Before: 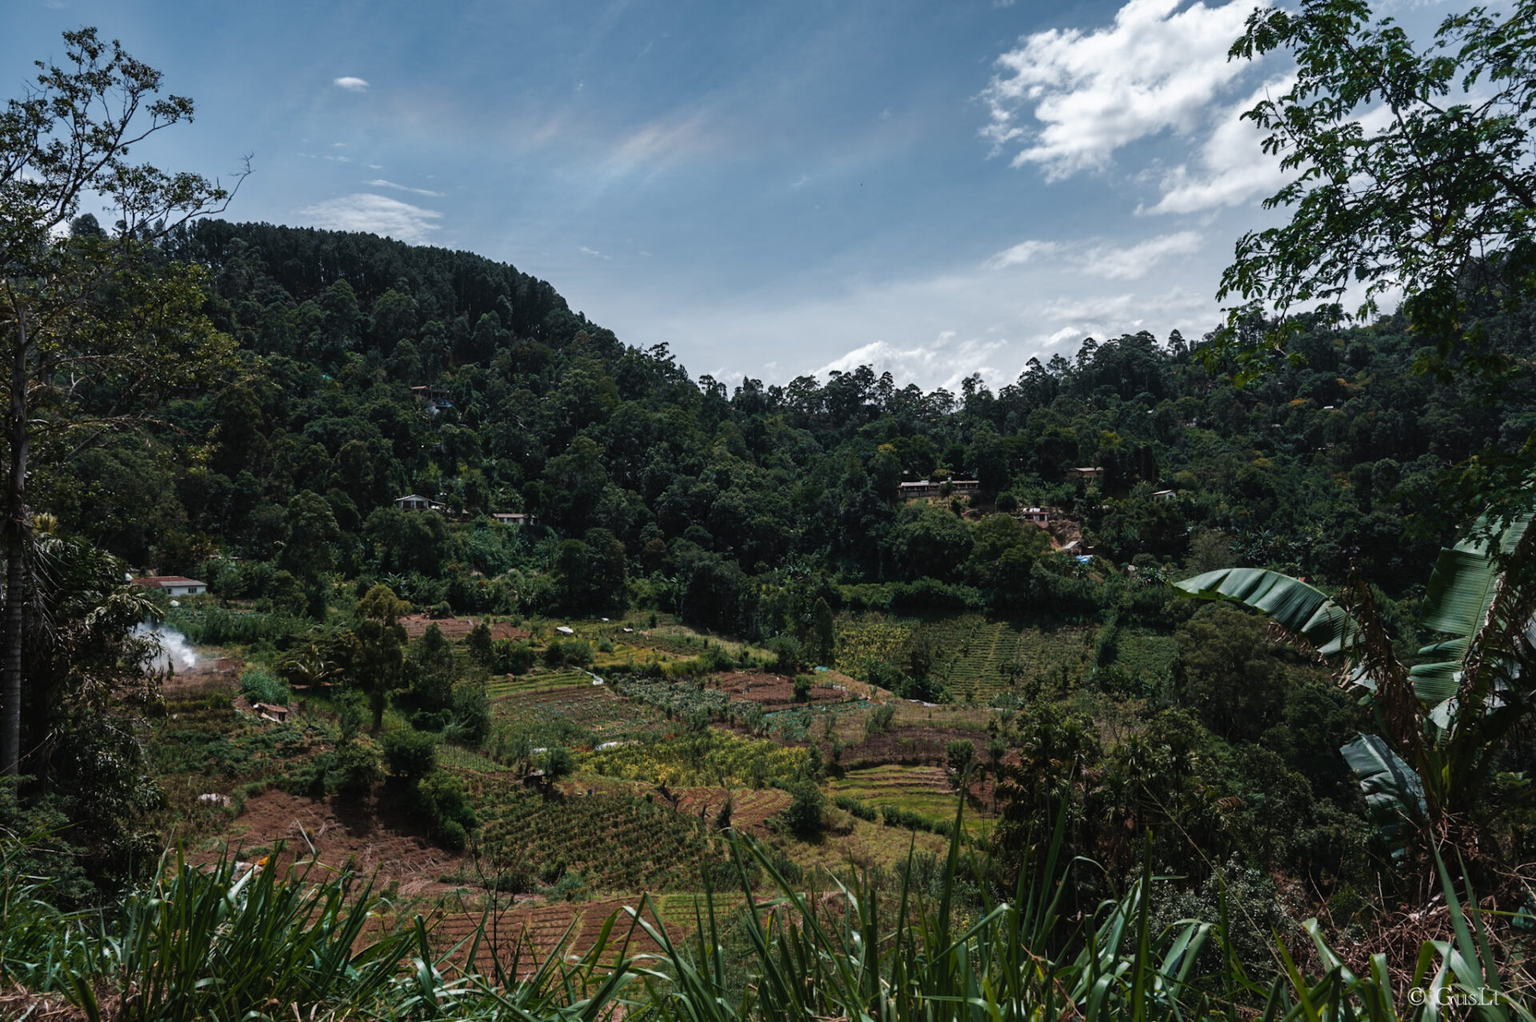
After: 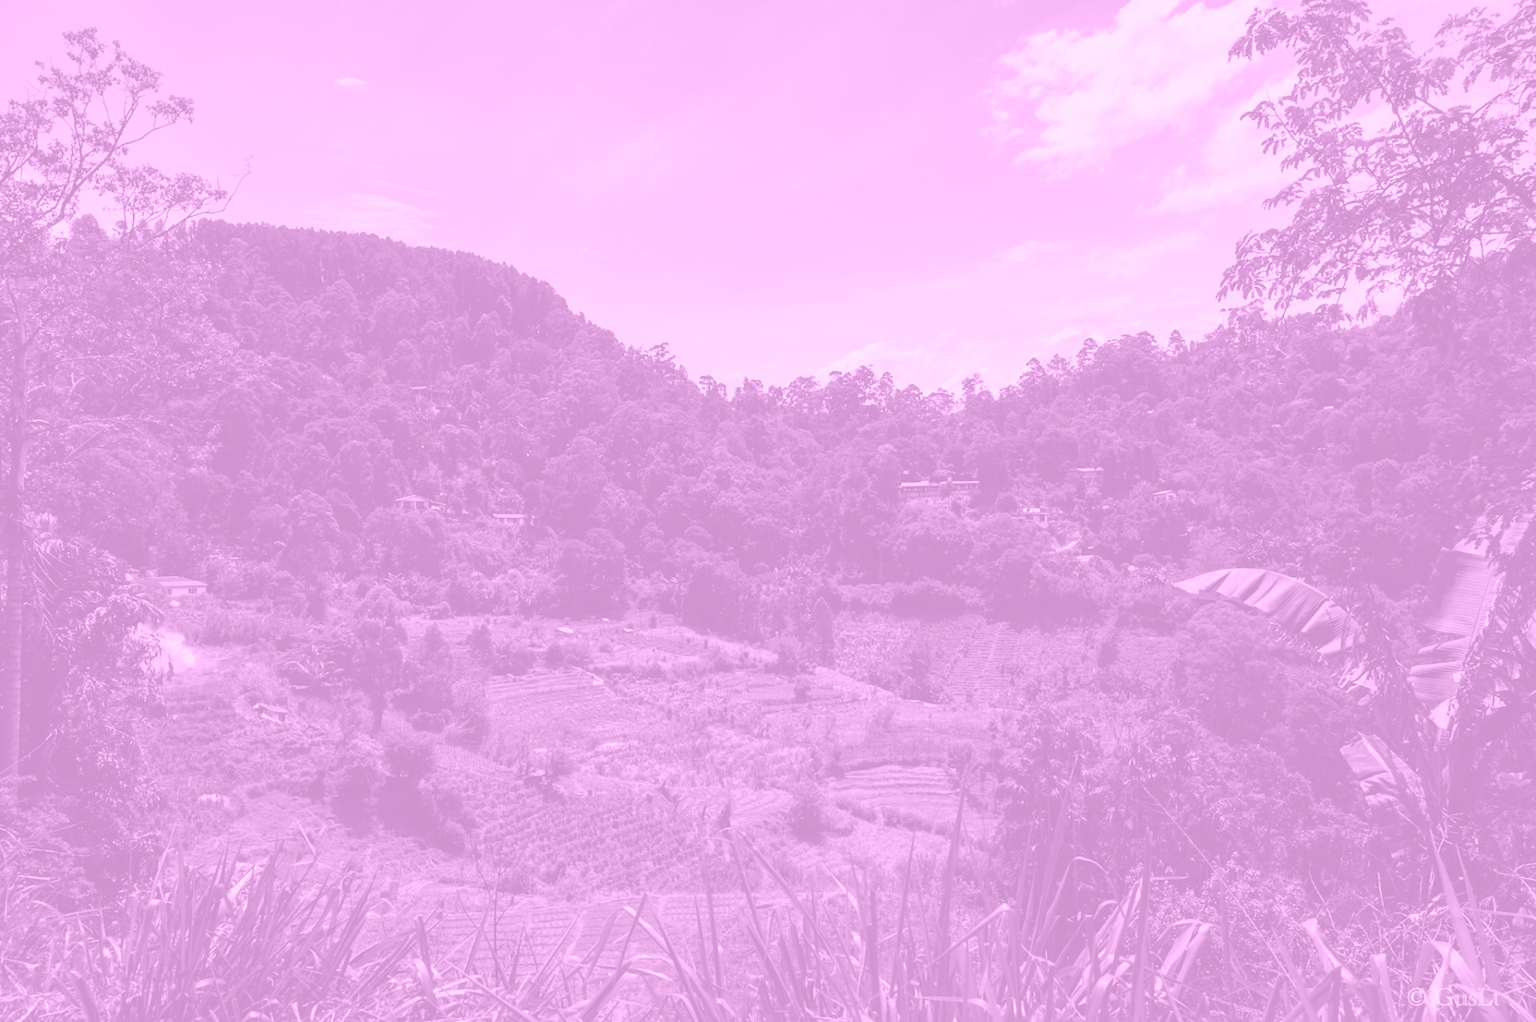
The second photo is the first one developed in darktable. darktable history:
levels: levels [0, 0.476, 0.951]
colorize: hue 331.2°, saturation 69%, source mix 30.28%, lightness 69.02%, version 1
